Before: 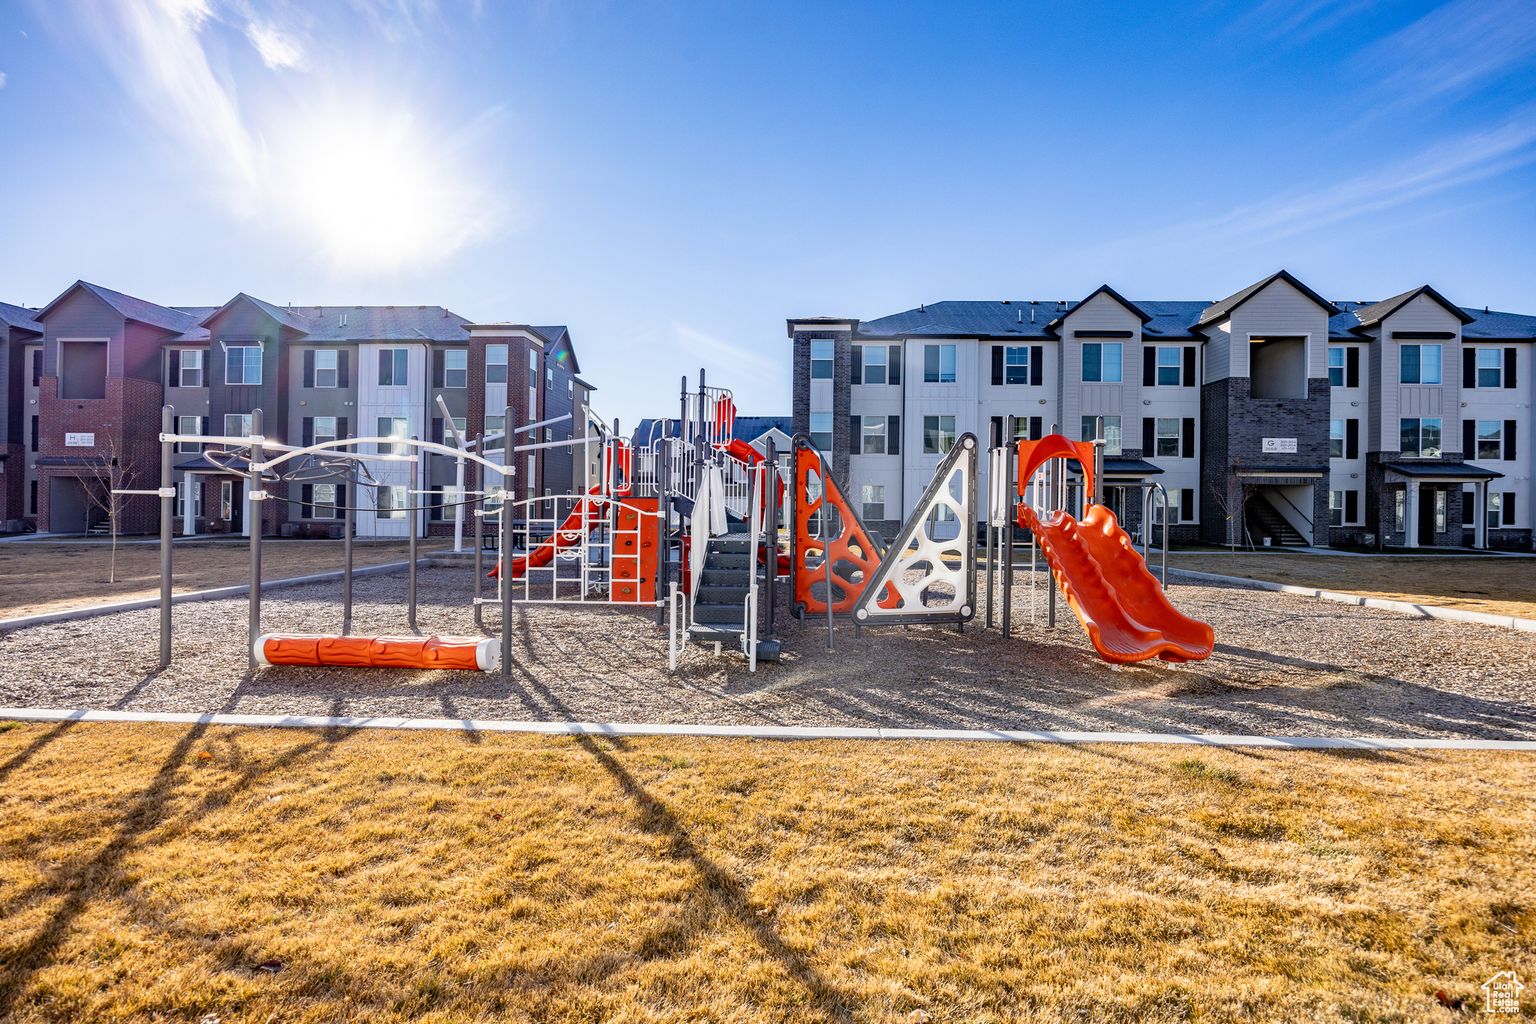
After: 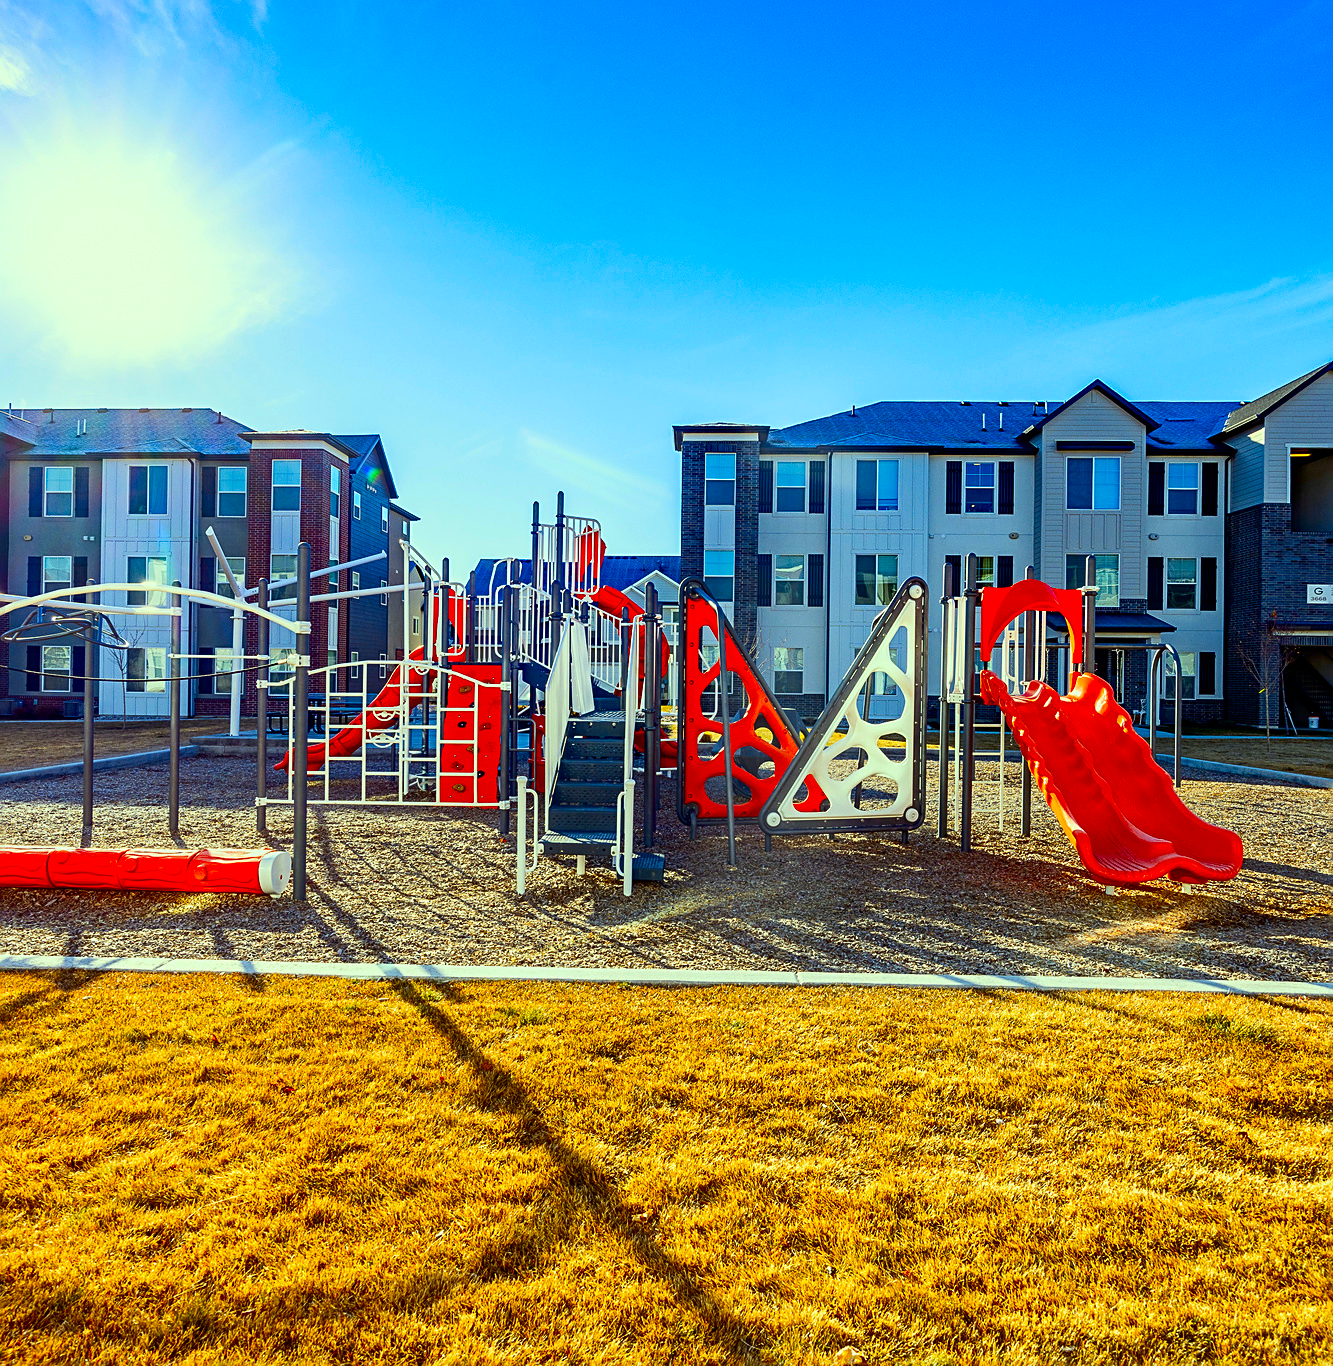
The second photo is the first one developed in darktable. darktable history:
contrast brightness saturation: contrast 0.122, brightness -0.119, saturation 0.202
crop and rotate: left 18.368%, right 16.529%
color correction: highlights a* -11.01, highlights b* 9.81, saturation 1.71
sharpen: on, module defaults
